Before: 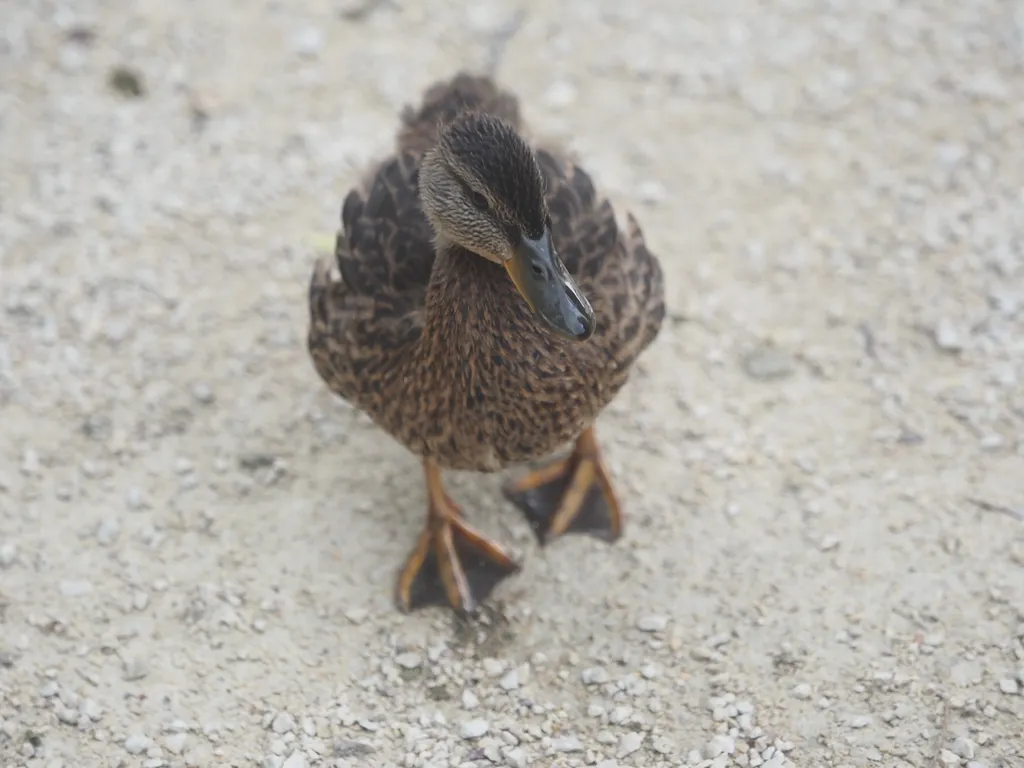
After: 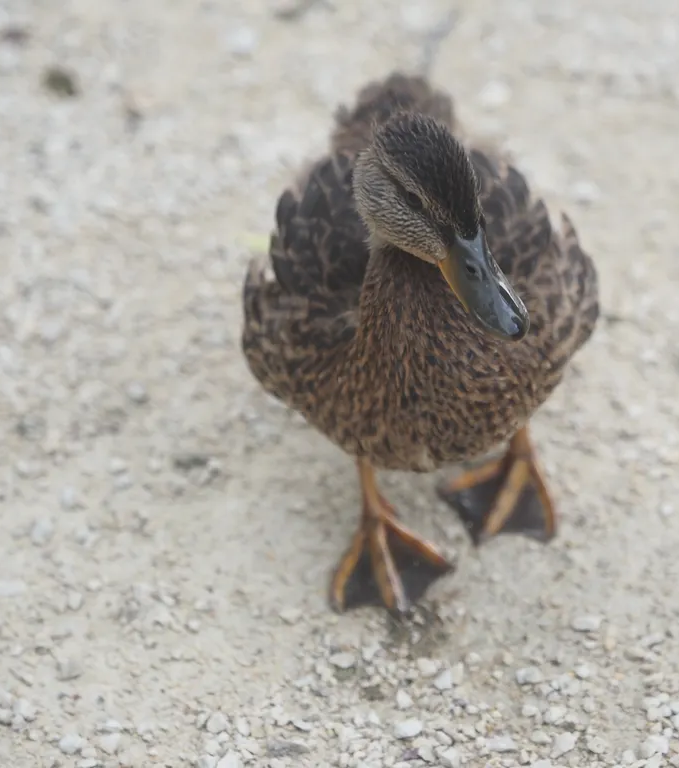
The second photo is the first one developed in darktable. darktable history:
crop and rotate: left 6.531%, right 27.111%
